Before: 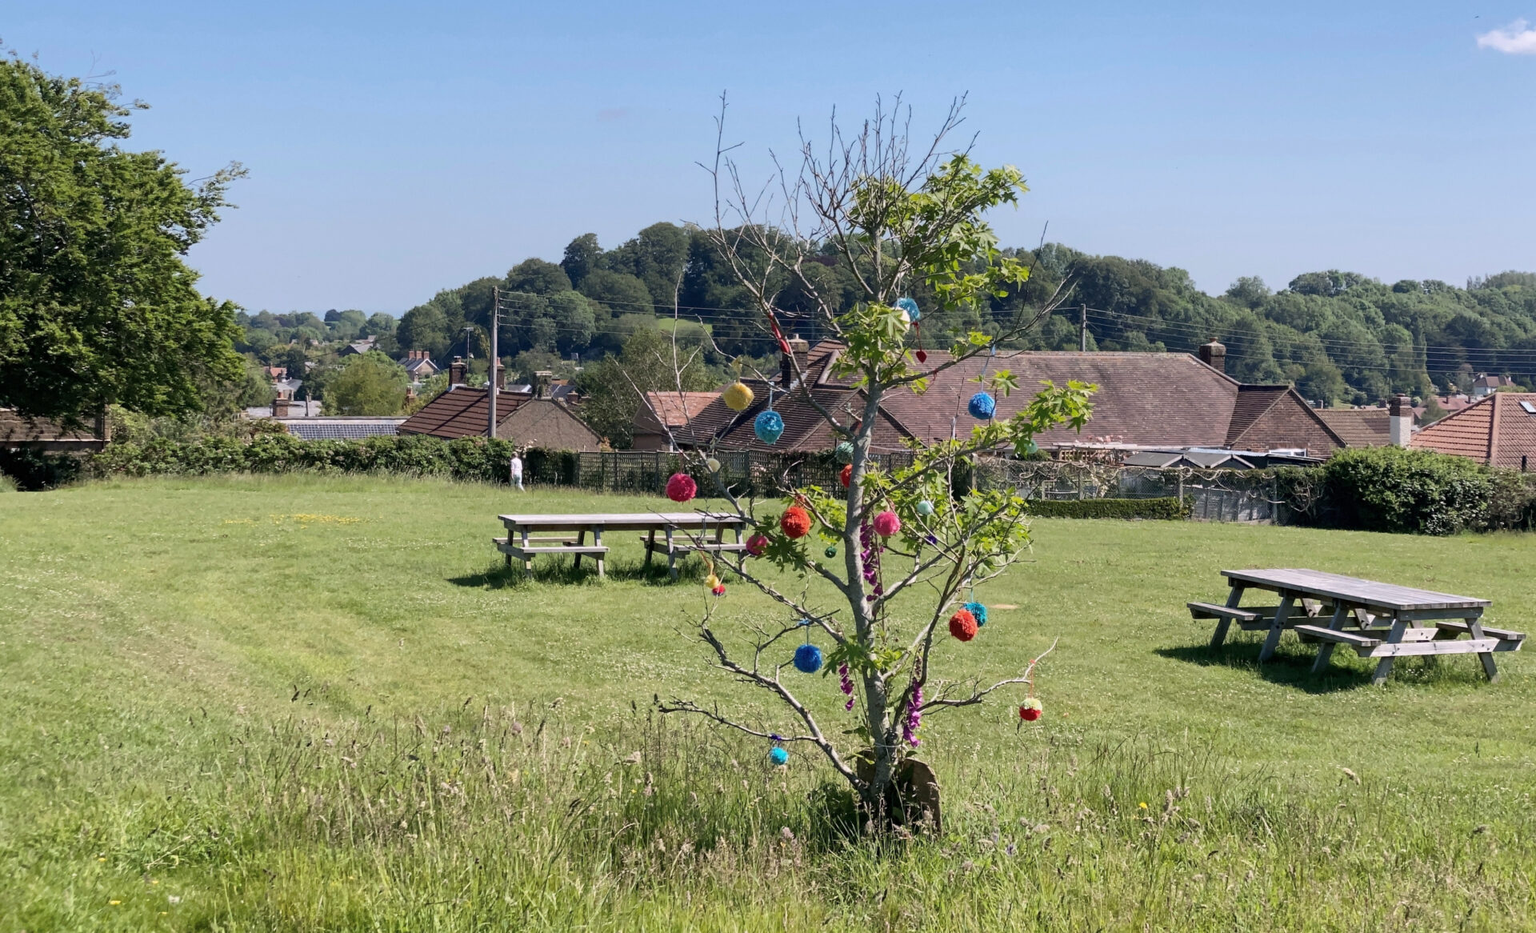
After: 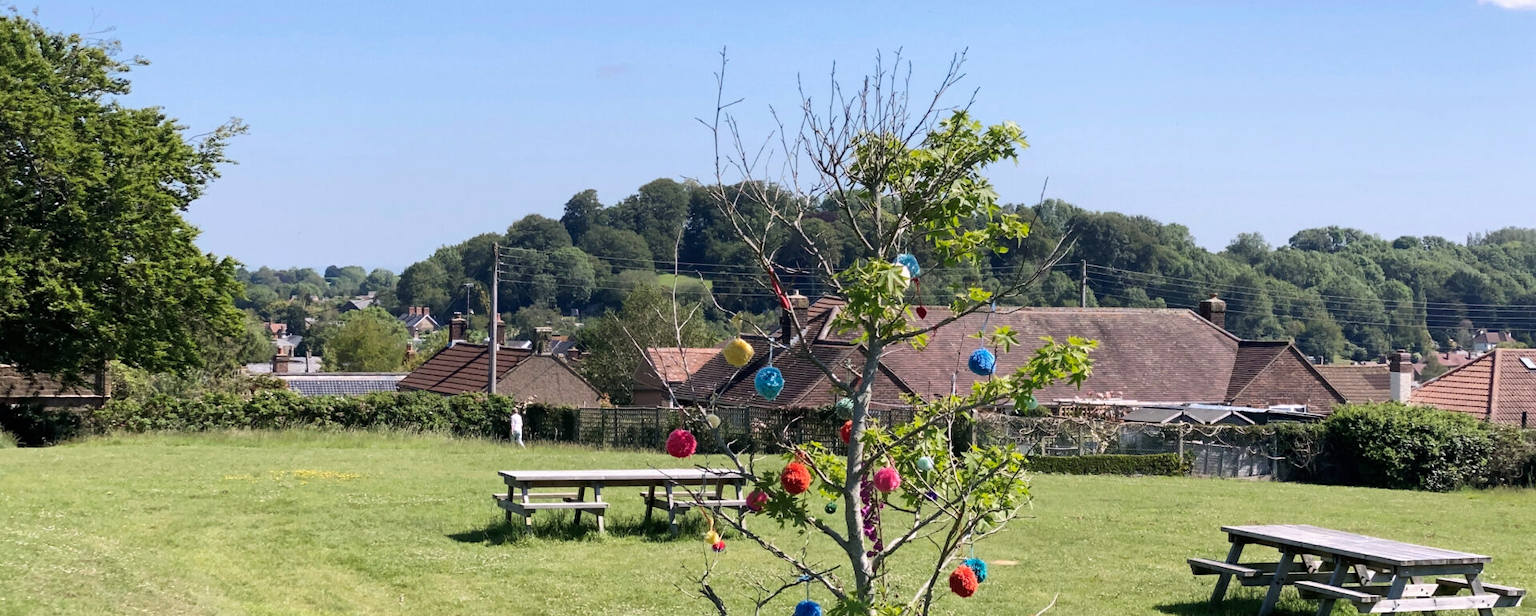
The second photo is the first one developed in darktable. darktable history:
crop and rotate: top 4.719%, bottom 29.193%
tone curve: curves: ch0 [(0, 0) (0.003, 0.002) (0.011, 0.01) (0.025, 0.022) (0.044, 0.039) (0.069, 0.061) (0.1, 0.088) (0.136, 0.126) (0.177, 0.167) (0.224, 0.211) (0.277, 0.27) (0.335, 0.335) (0.399, 0.407) (0.468, 0.485) (0.543, 0.569) (0.623, 0.659) (0.709, 0.756) (0.801, 0.851) (0.898, 0.961) (1, 1)], preserve colors none
